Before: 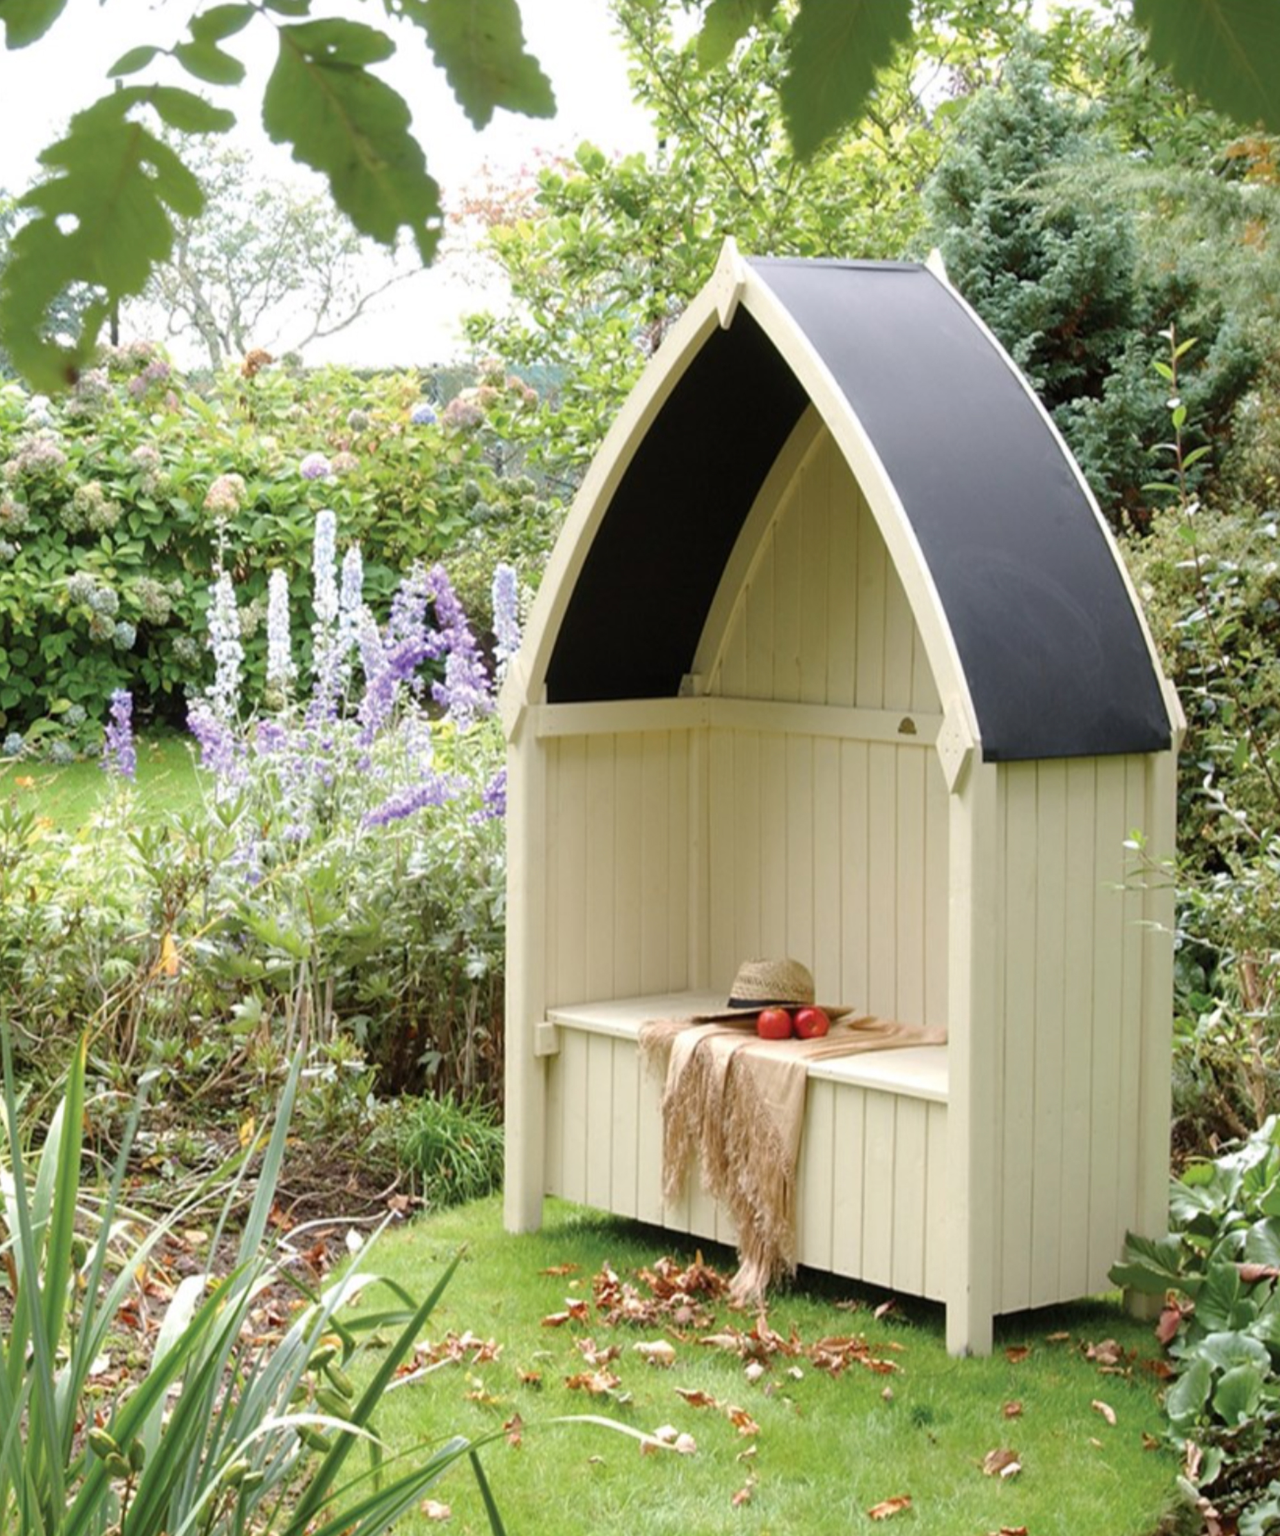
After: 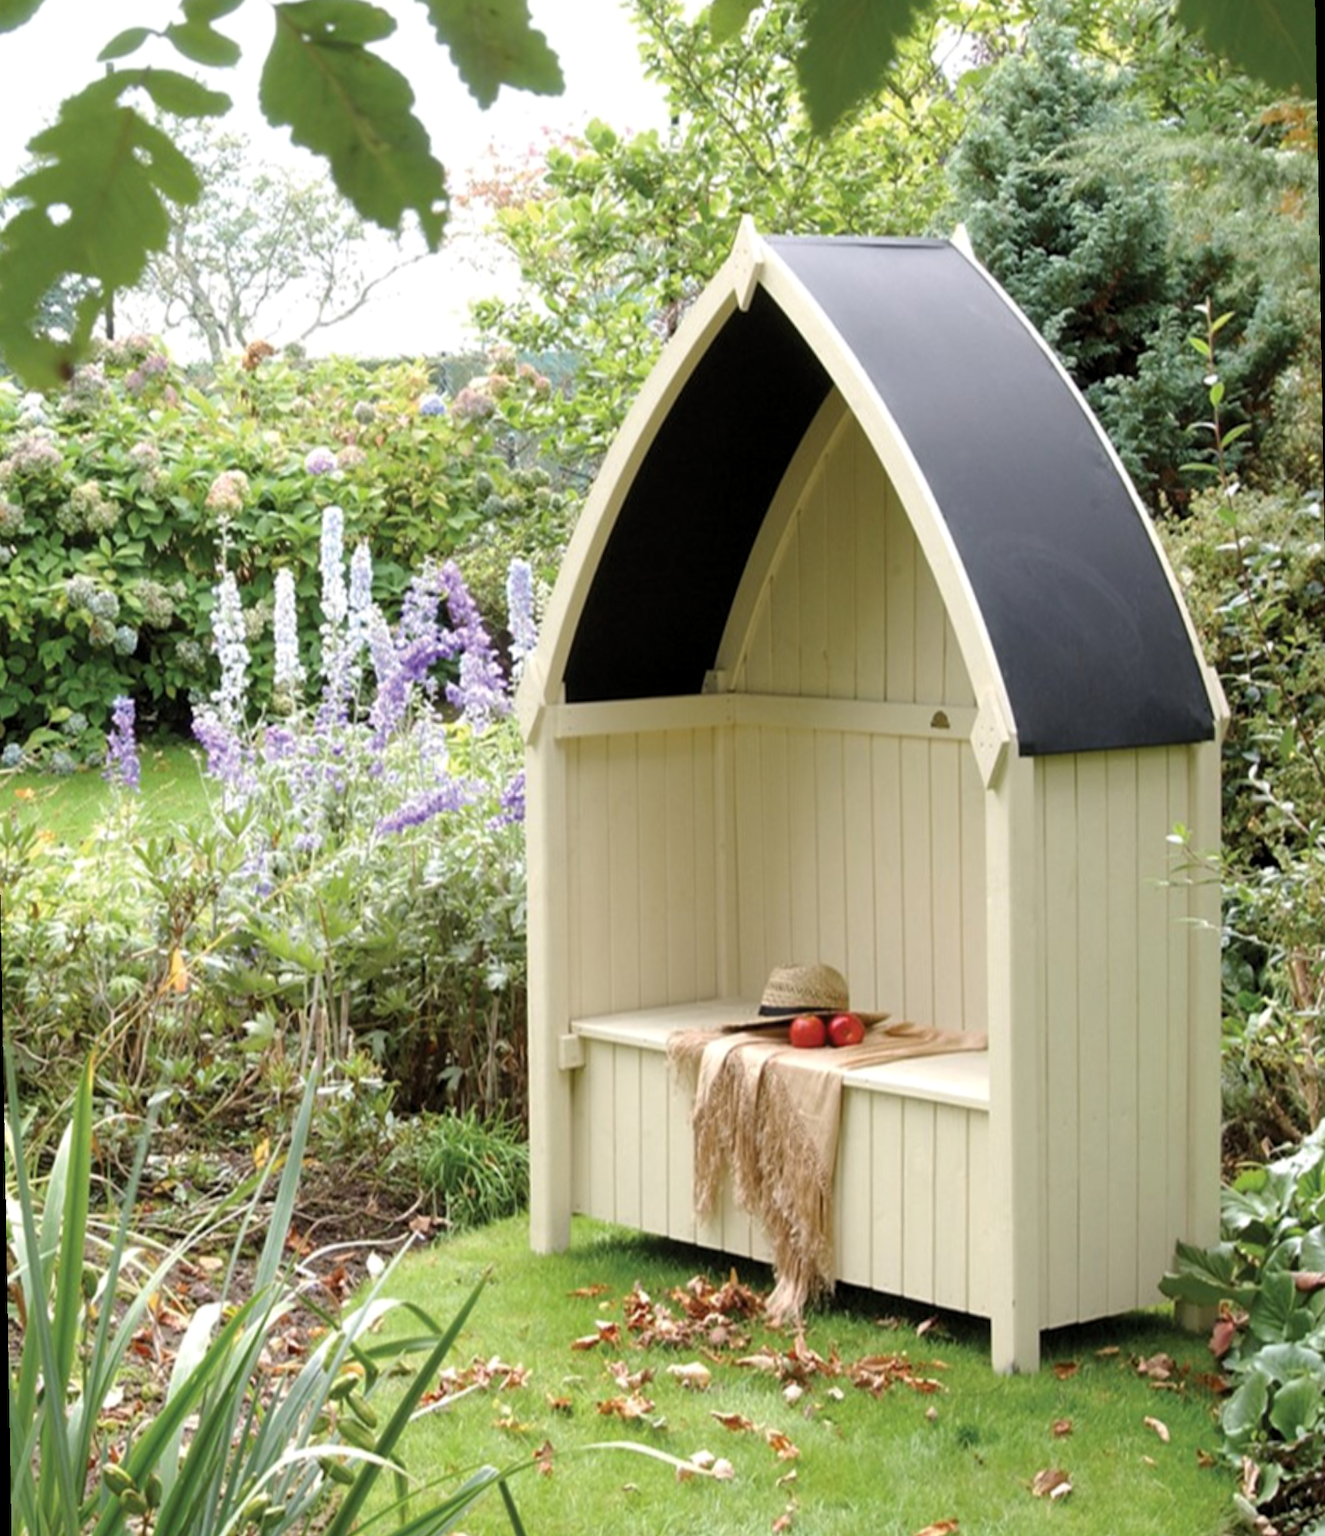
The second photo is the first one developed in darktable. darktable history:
levels: levels [0.026, 0.507, 0.987]
rotate and perspective: rotation -1°, crop left 0.011, crop right 0.989, crop top 0.025, crop bottom 0.975
